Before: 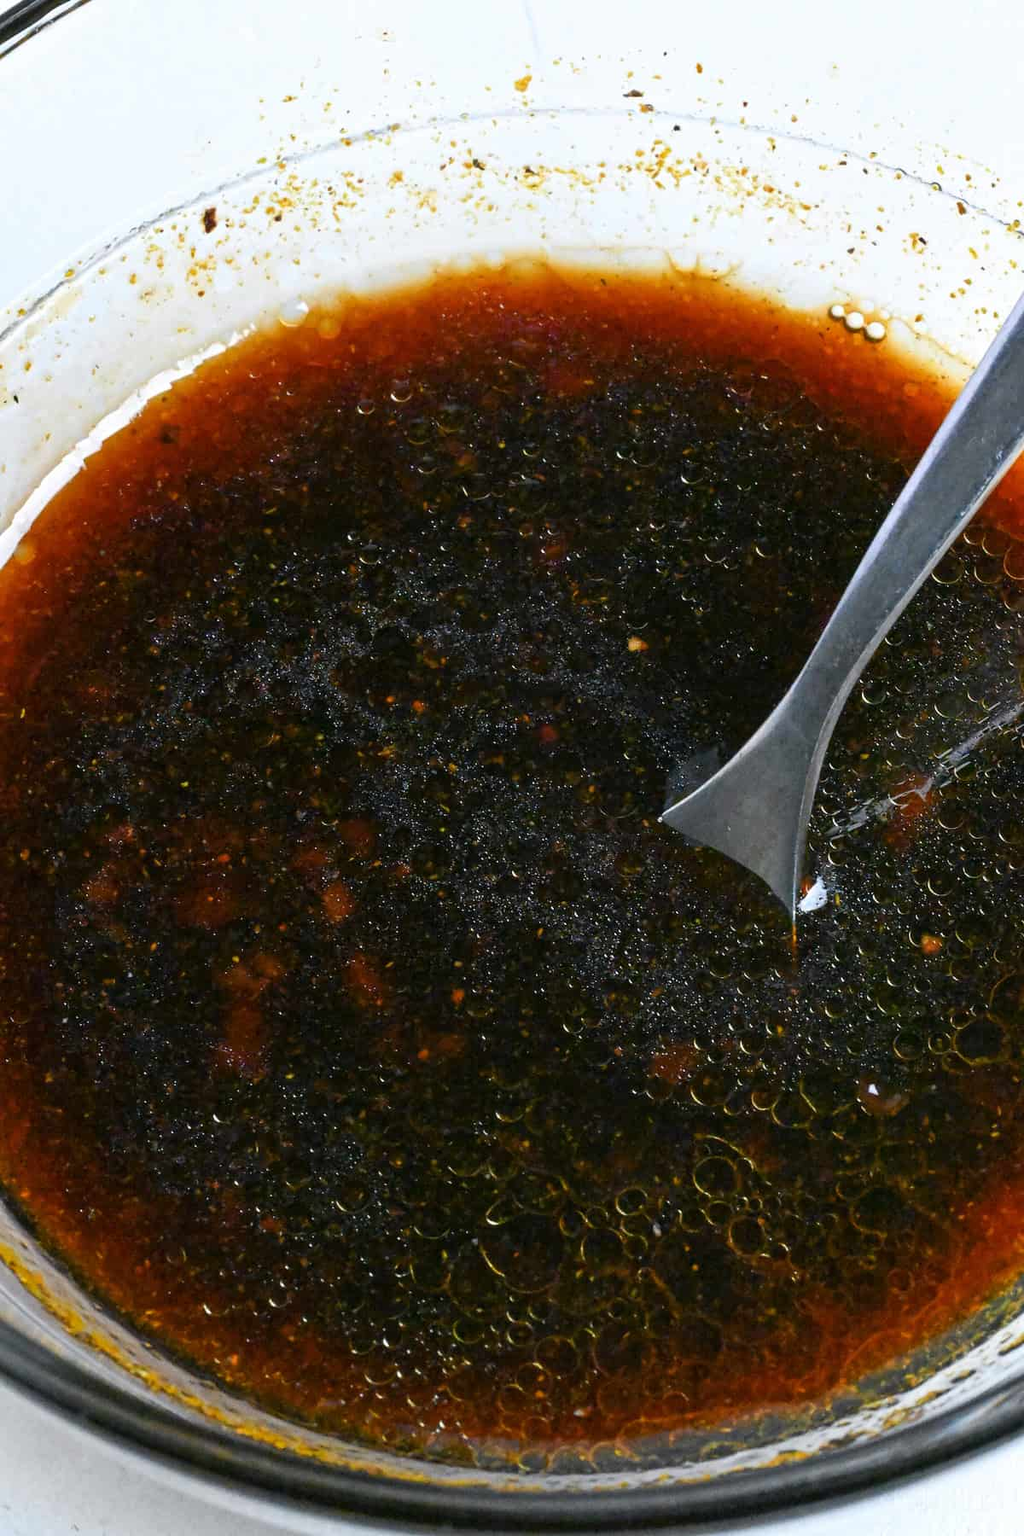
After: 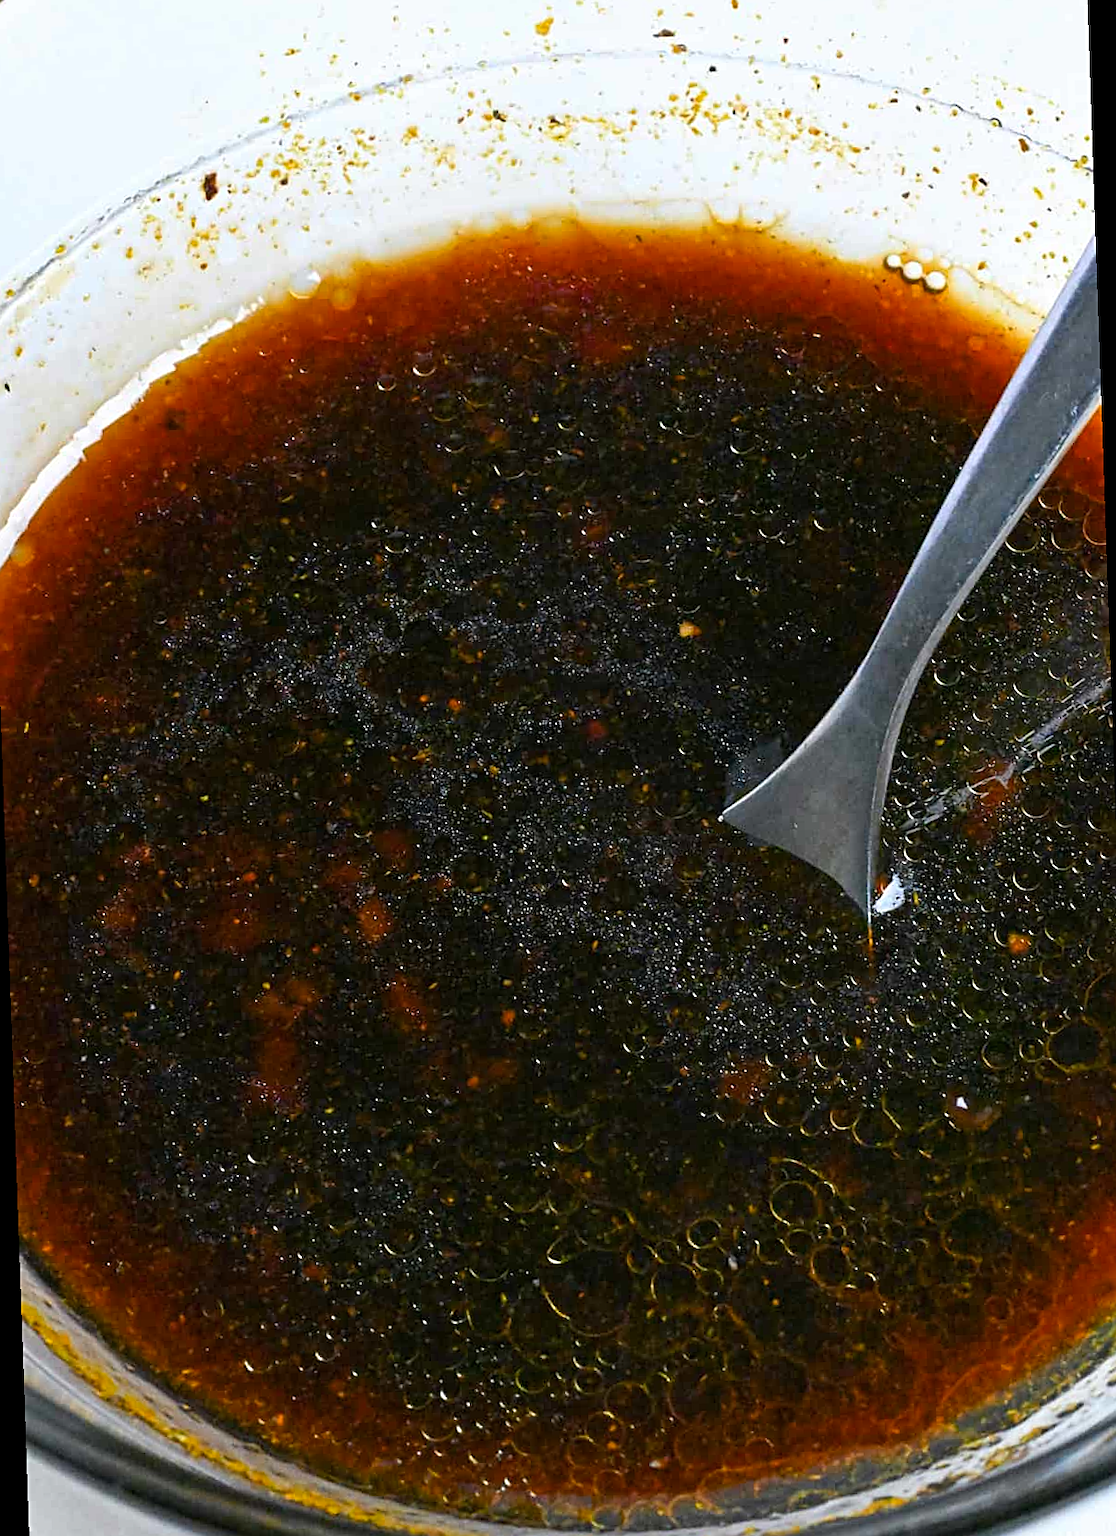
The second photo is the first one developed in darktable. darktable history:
sharpen: on, module defaults
color balance rgb: perceptual saturation grading › global saturation 10%, global vibrance 10%
rotate and perspective: rotation -2°, crop left 0.022, crop right 0.978, crop top 0.049, crop bottom 0.951
